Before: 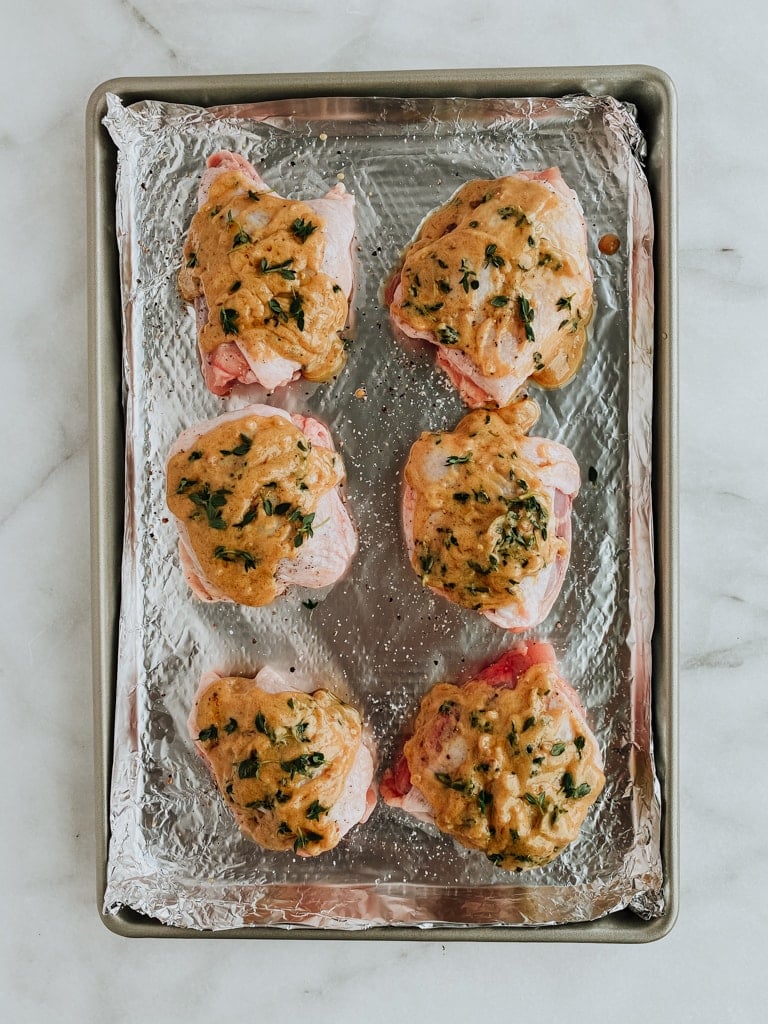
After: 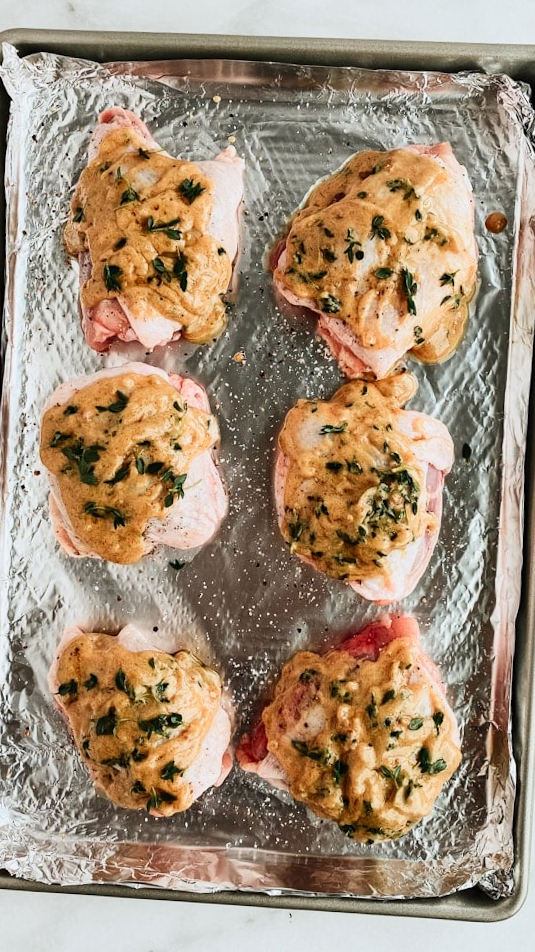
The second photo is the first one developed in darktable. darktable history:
contrast brightness saturation: contrast 0.24, brightness 0.09
tone equalizer: on, module defaults
crop and rotate: angle -3.27°, left 14.277%, top 0.028%, right 10.766%, bottom 0.028%
